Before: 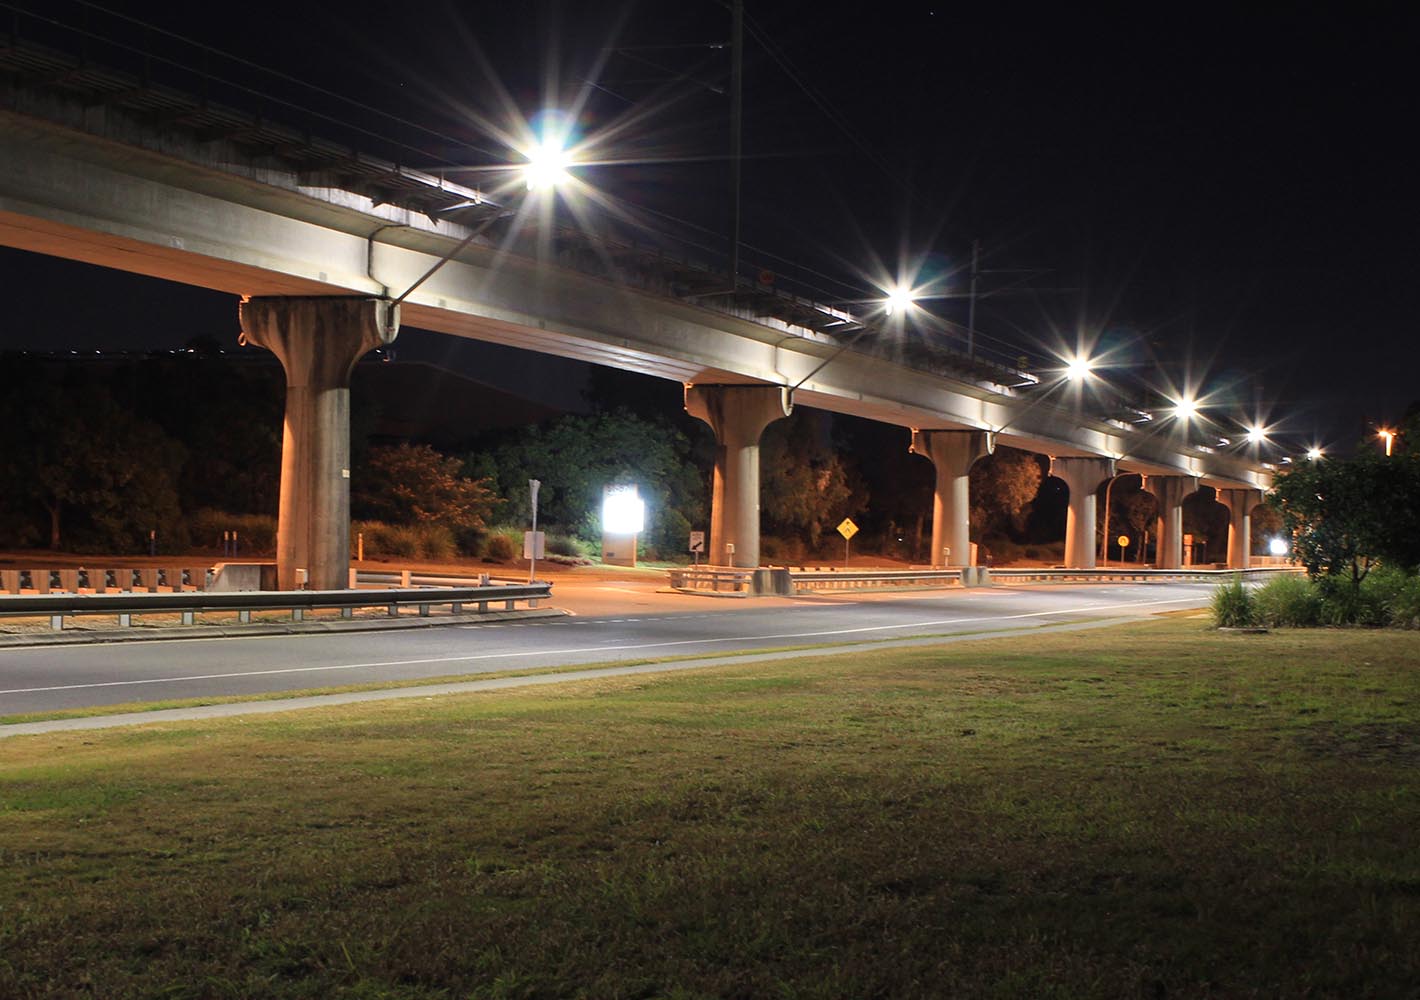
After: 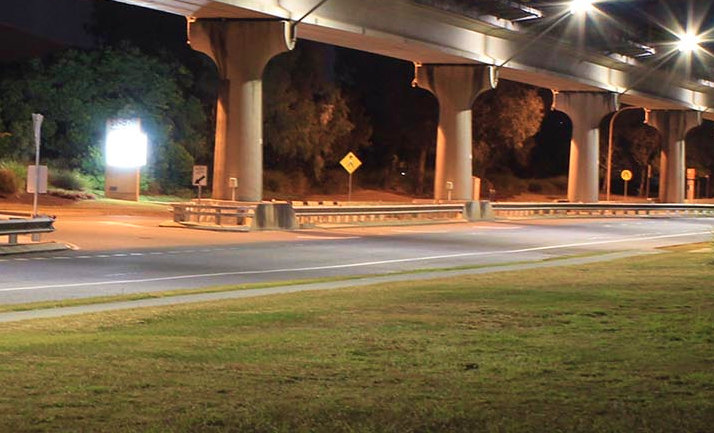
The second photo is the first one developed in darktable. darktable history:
velvia: on, module defaults
crop: left 35.03%, top 36.625%, right 14.663%, bottom 20.057%
